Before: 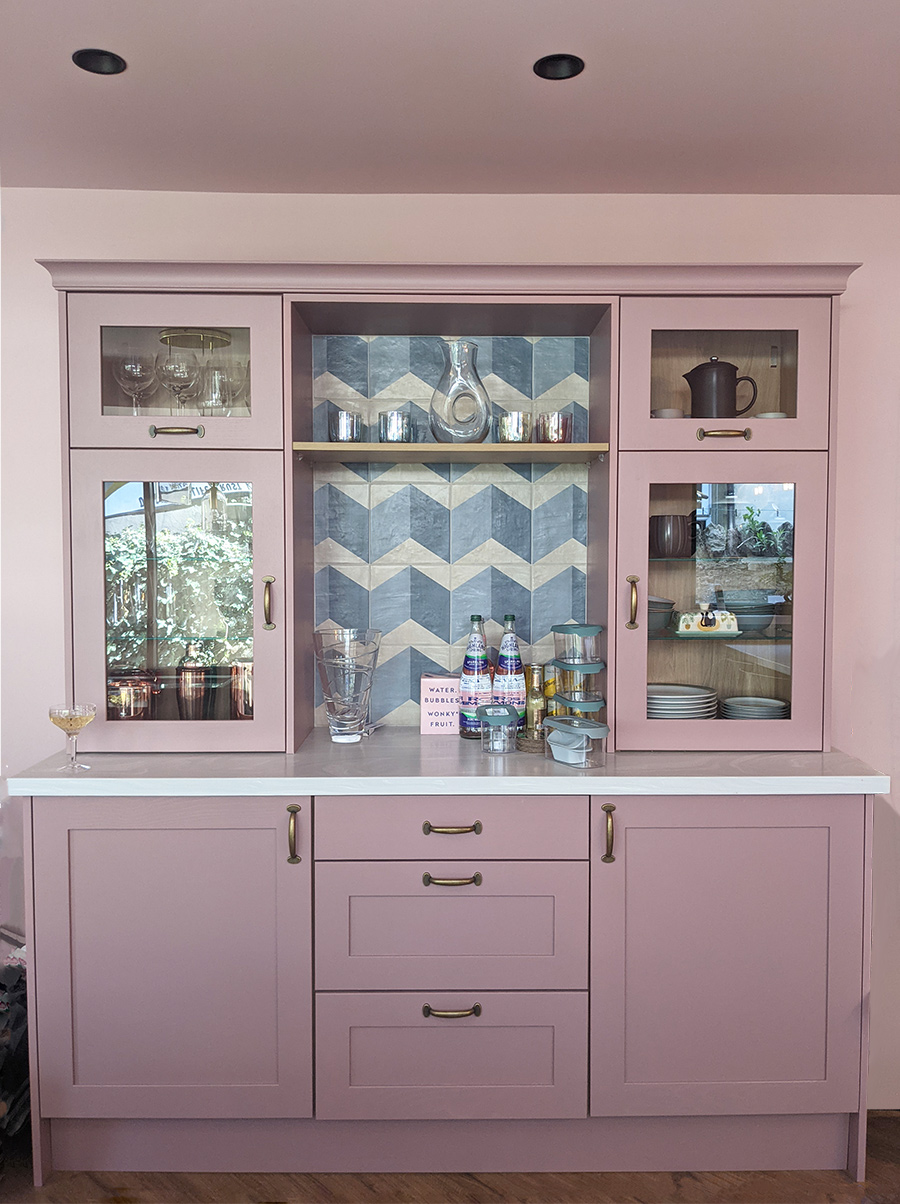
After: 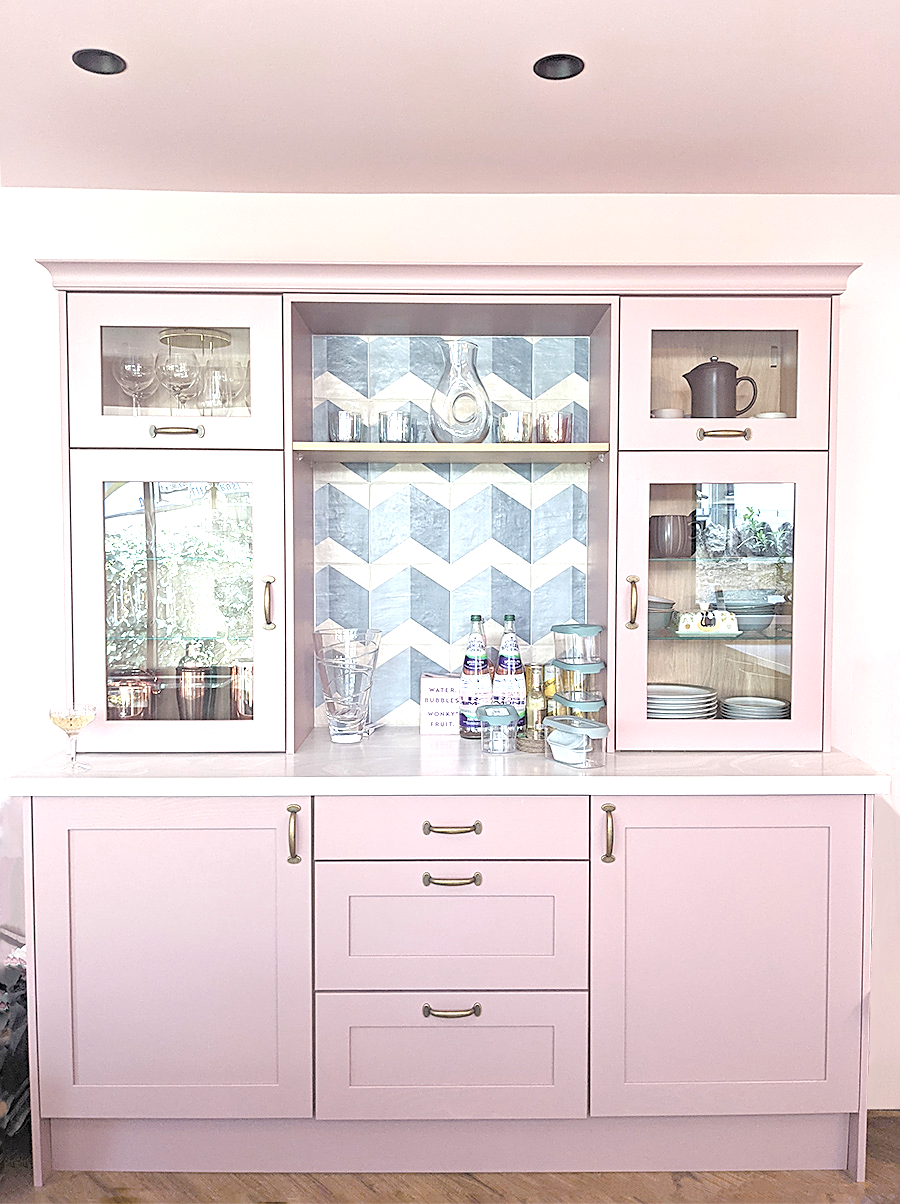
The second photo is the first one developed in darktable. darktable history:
contrast brightness saturation: brightness 0.181, saturation -0.508
exposure: exposure 1.27 EV, compensate exposure bias true, compensate highlight preservation false
color balance rgb: linear chroma grading › global chroma 14.572%, perceptual saturation grading › global saturation 34.802%, perceptual saturation grading › highlights -25.139%, perceptual saturation grading › shadows 49.423%, perceptual brilliance grading › global brilliance 1.909%, perceptual brilliance grading › highlights -3.889%, global vibrance 20%
sharpen: on, module defaults
